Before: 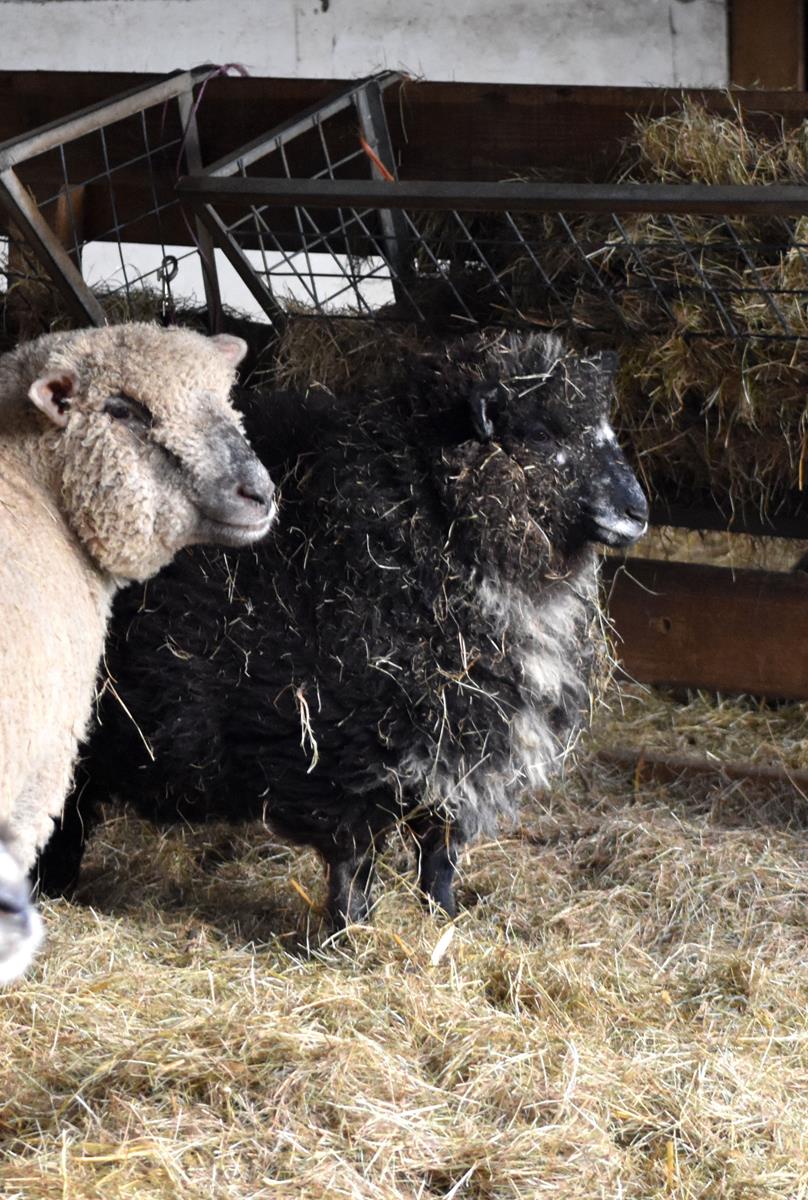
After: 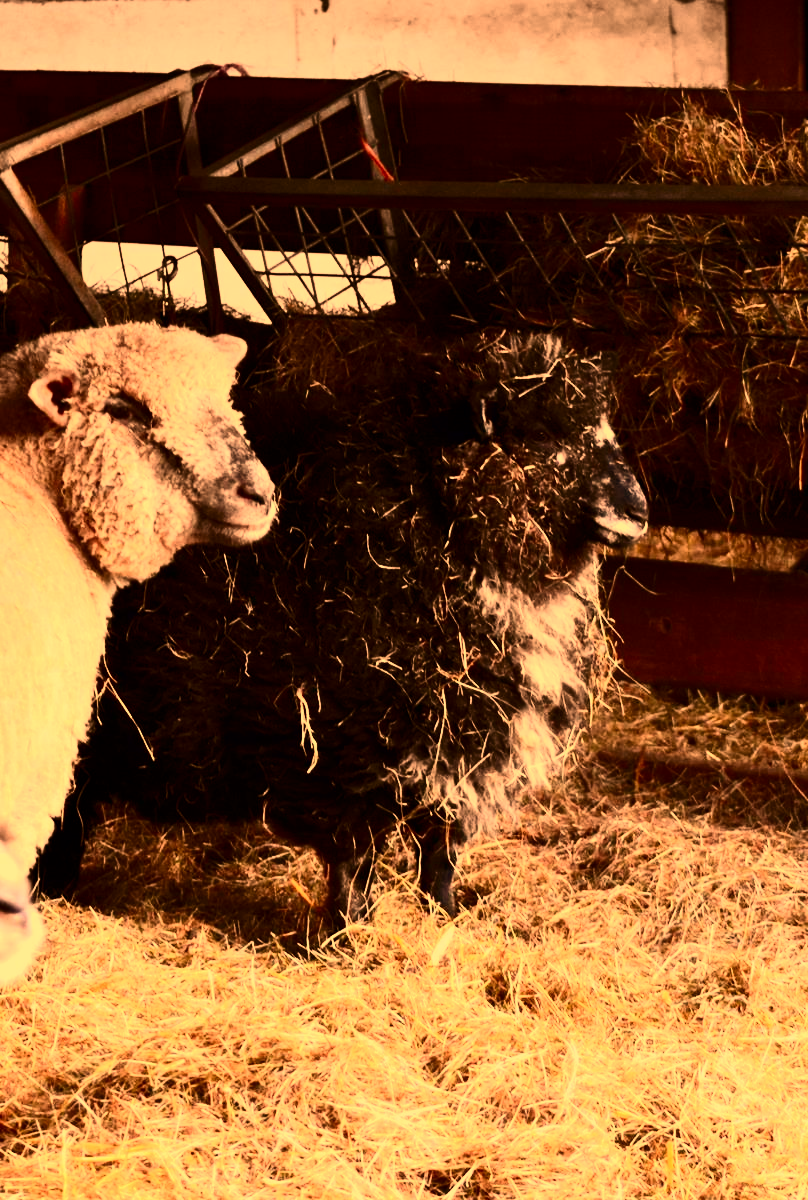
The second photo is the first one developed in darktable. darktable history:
white balance: red 1.467, blue 0.684
contrast brightness saturation: contrast 0.32, brightness -0.08, saturation 0.17
